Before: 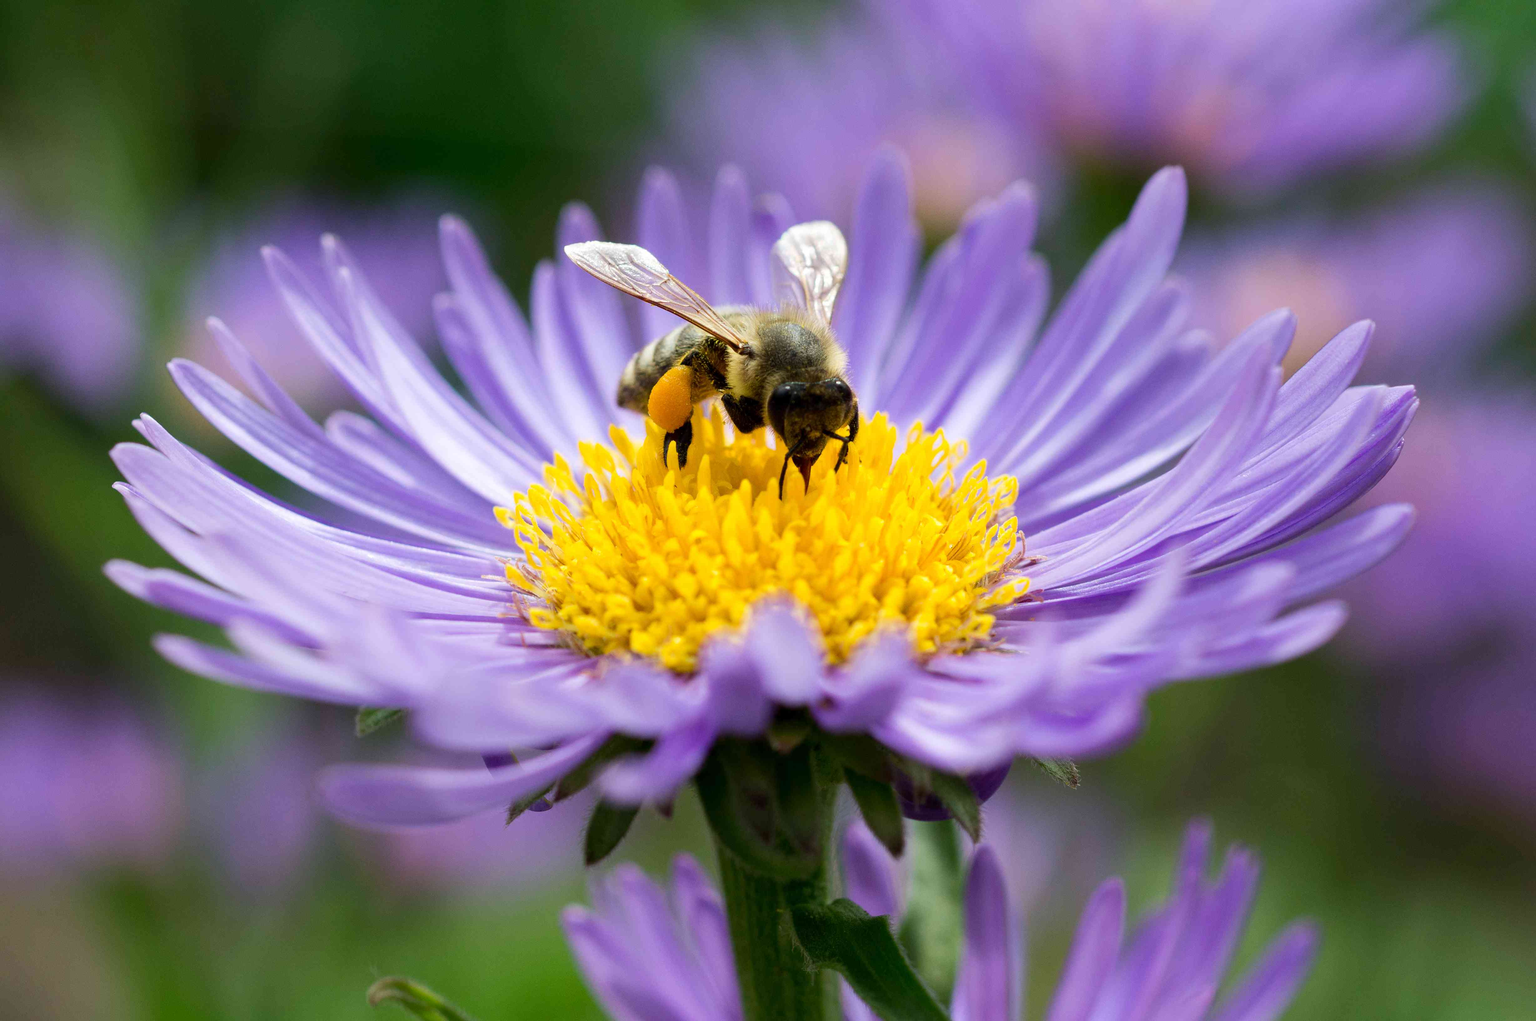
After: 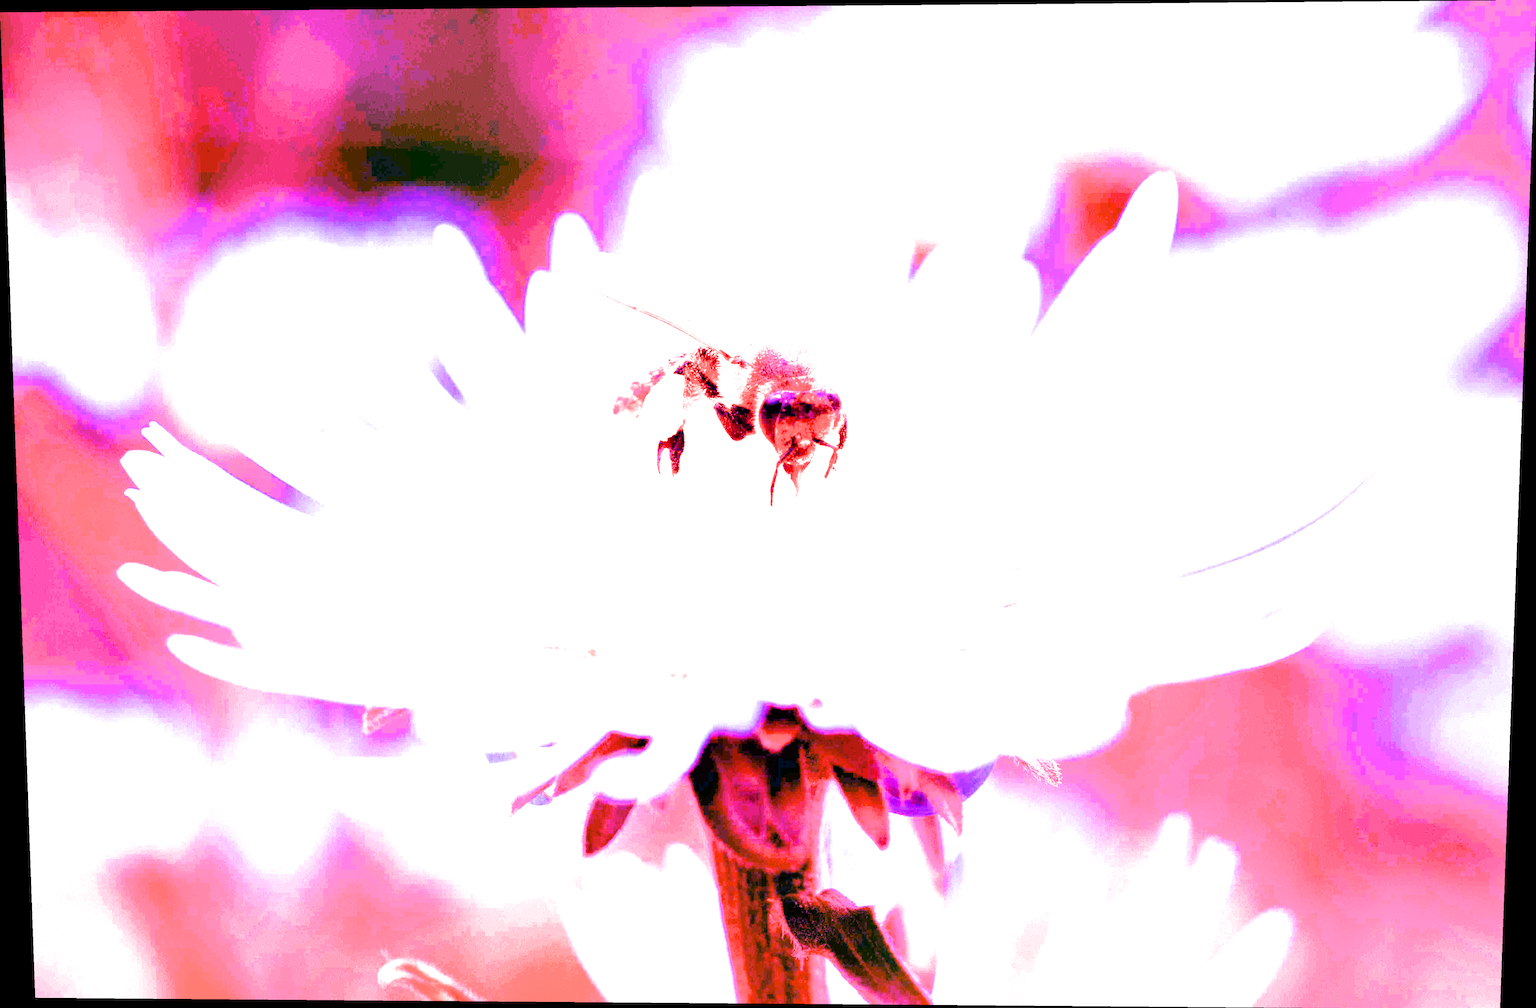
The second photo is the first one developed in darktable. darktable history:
rotate and perspective: lens shift (vertical) 0.048, lens shift (horizontal) -0.024, automatic cropping off
white balance: red 8, blue 8
filmic rgb: black relative exposure -7.48 EV, white relative exposure 4.83 EV, hardness 3.4, color science v6 (2022)
exposure: black level correction 0.001, exposure 0.5 EV, compensate exposure bias true, compensate highlight preservation false
